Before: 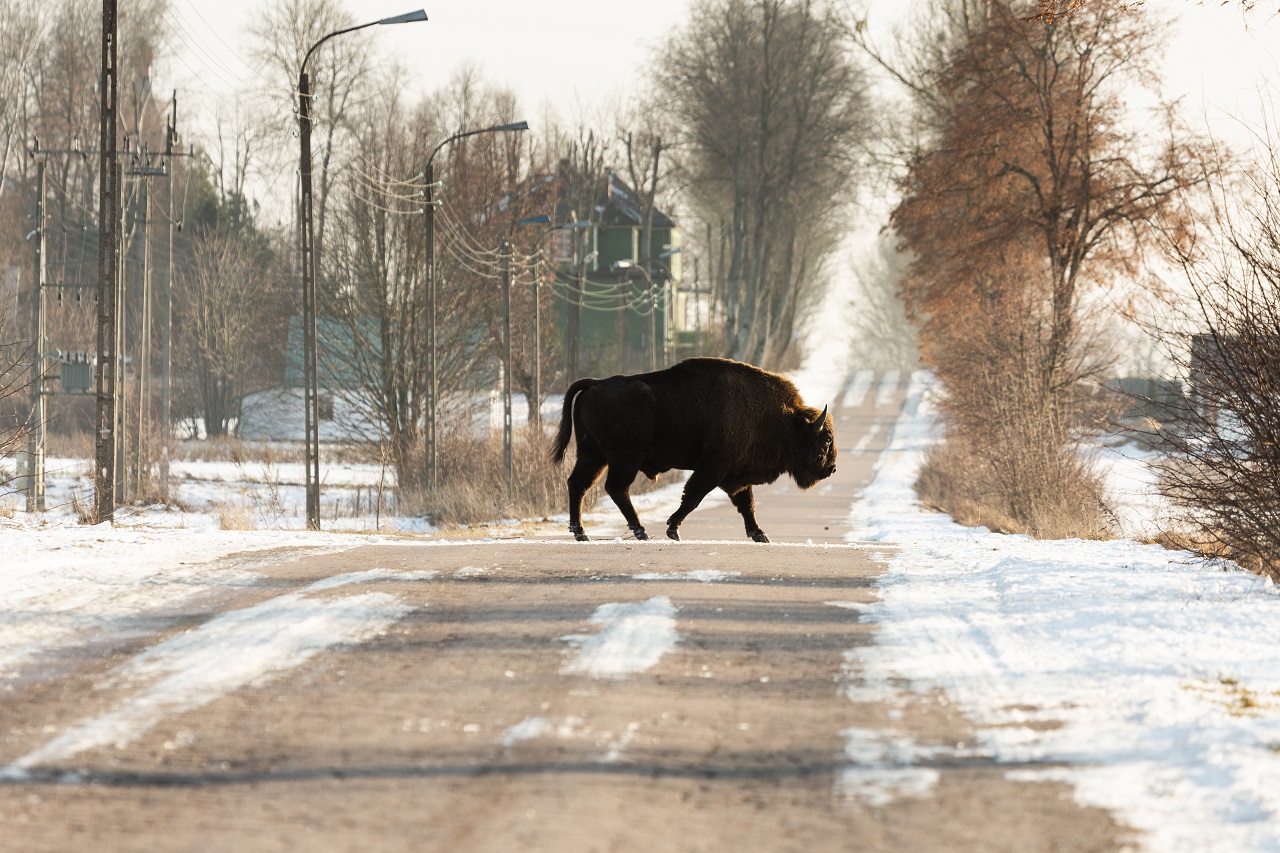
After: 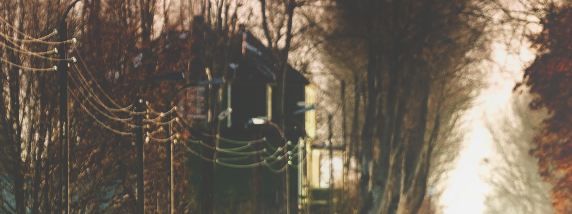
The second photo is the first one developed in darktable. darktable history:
exposure: black level correction 0.012, compensate highlight preservation false
crop: left 28.64%, top 16.832%, right 26.637%, bottom 58.055%
base curve: curves: ch0 [(0, 0.036) (0.083, 0.04) (0.804, 1)], preserve colors none
local contrast: highlights 68%, shadows 68%, detail 82%, midtone range 0.325
tone equalizer: on, module defaults
graduated density: density 0.38 EV, hardness 21%, rotation -6.11°, saturation 32%
